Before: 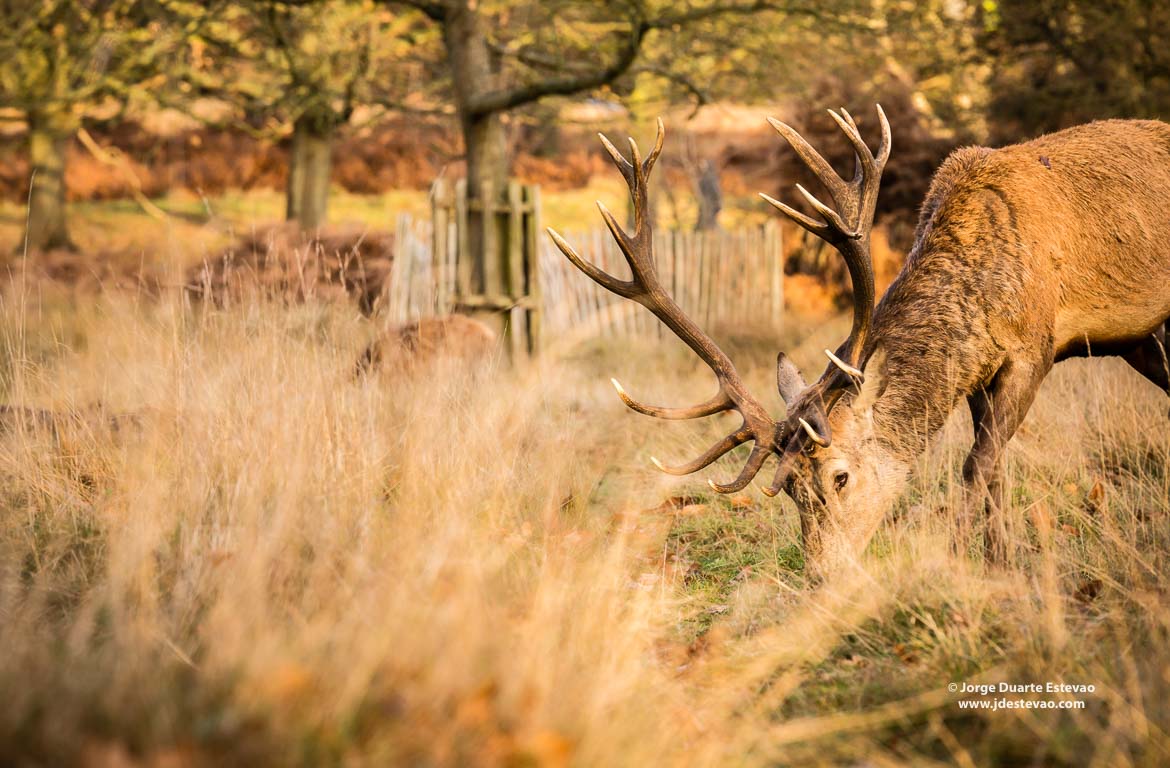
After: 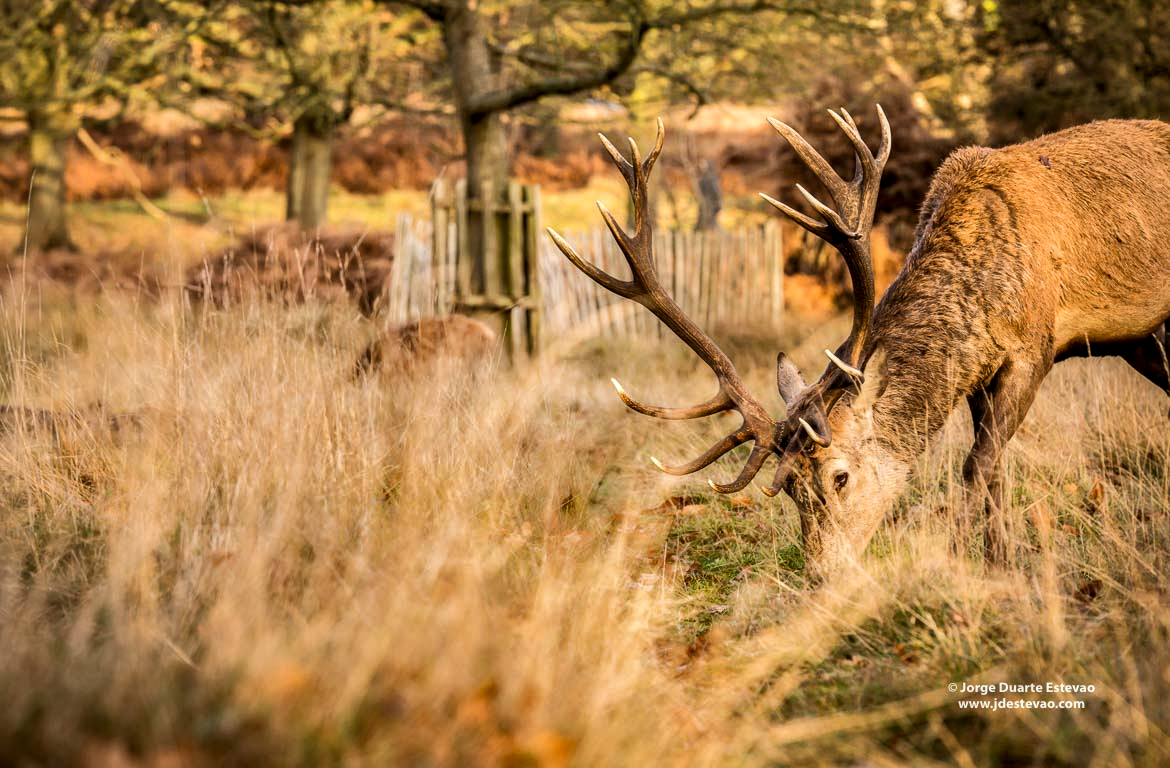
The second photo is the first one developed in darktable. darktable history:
shadows and highlights: shadows 30.63, highlights -63.22, shadows color adjustment 98%, highlights color adjustment 58.61%, soften with gaussian
local contrast: shadows 94%
